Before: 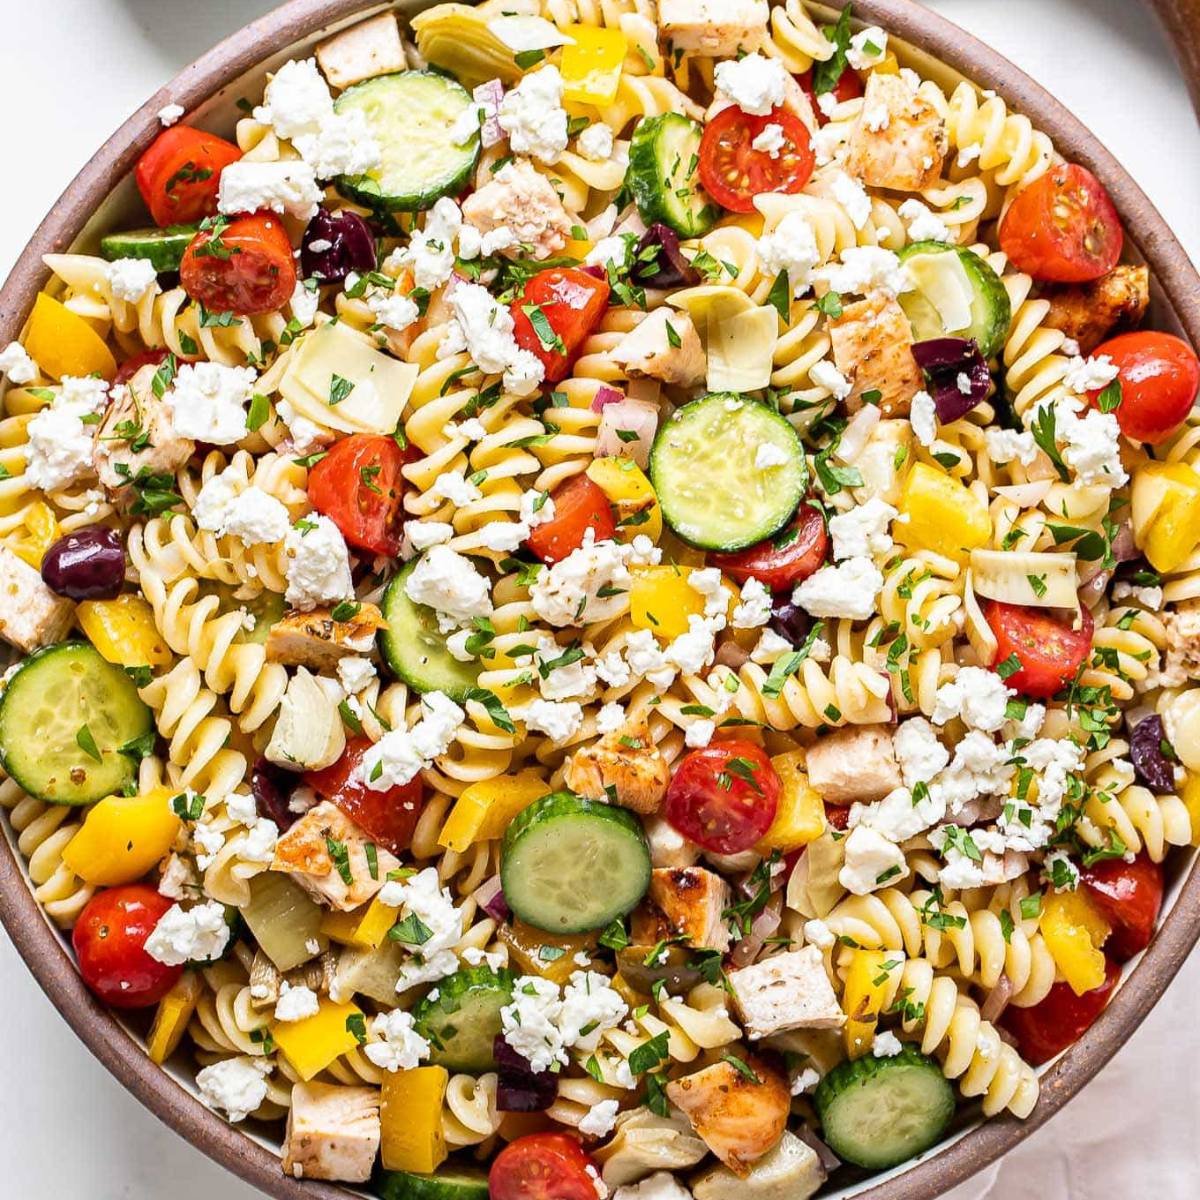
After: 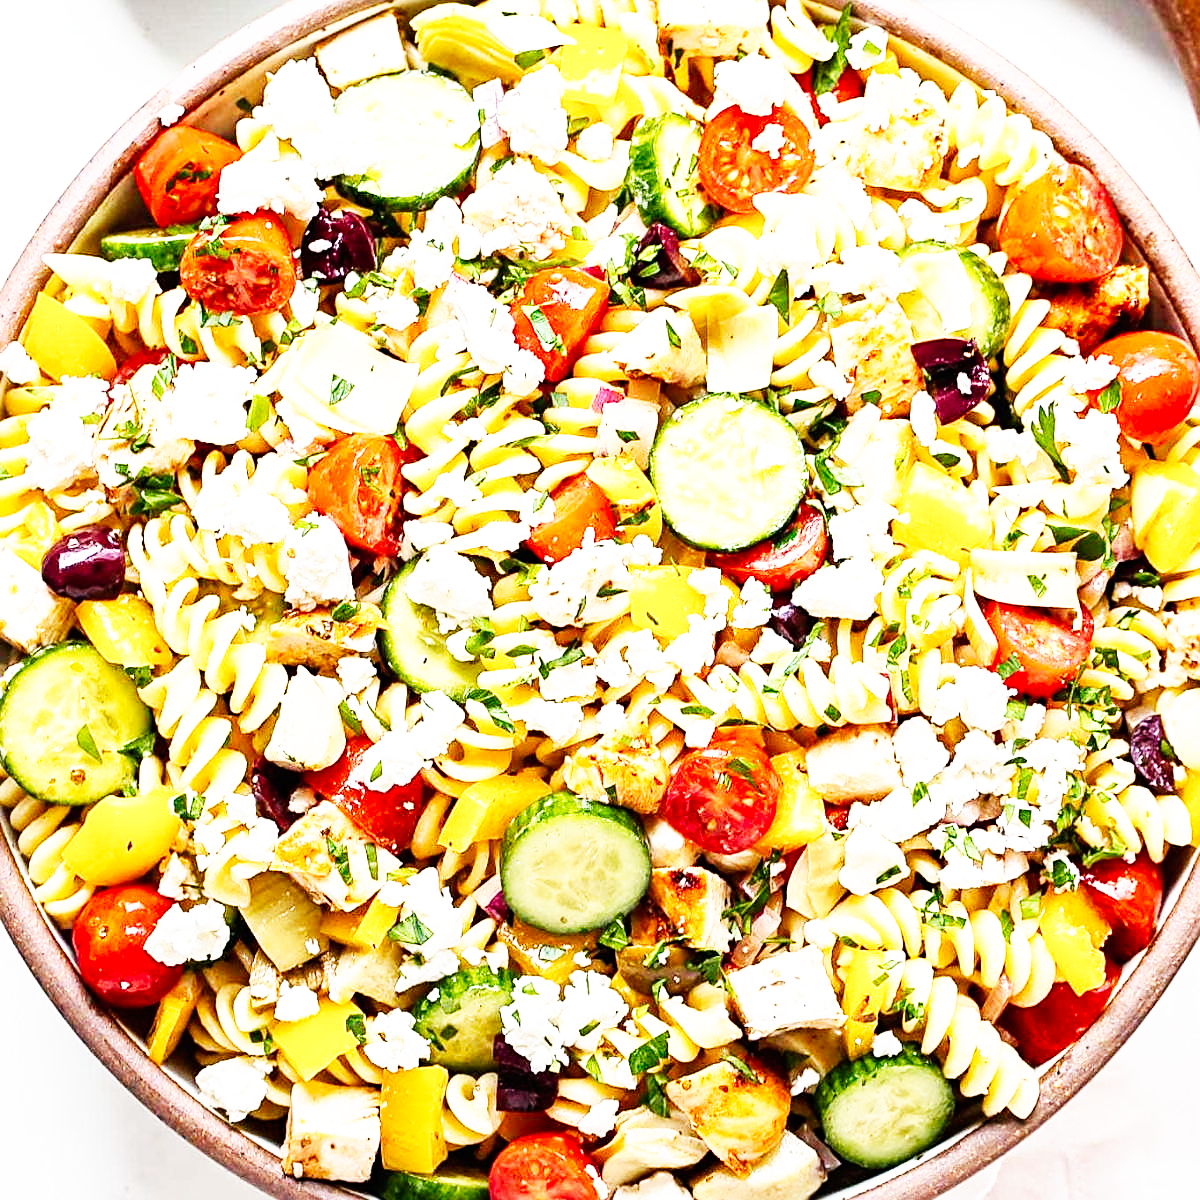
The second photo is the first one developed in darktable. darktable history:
sharpen: on, module defaults
base curve: curves: ch0 [(0, 0) (0.007, 0.004) (0.027, 0.03) (0.046, 0.07) (0.207, 0.54) (0.442, 0.872) (0.673, 0.972) (1, 1)], preserve colors none
exposure: exposure 0.2 EV, compensate highlight preservation false
